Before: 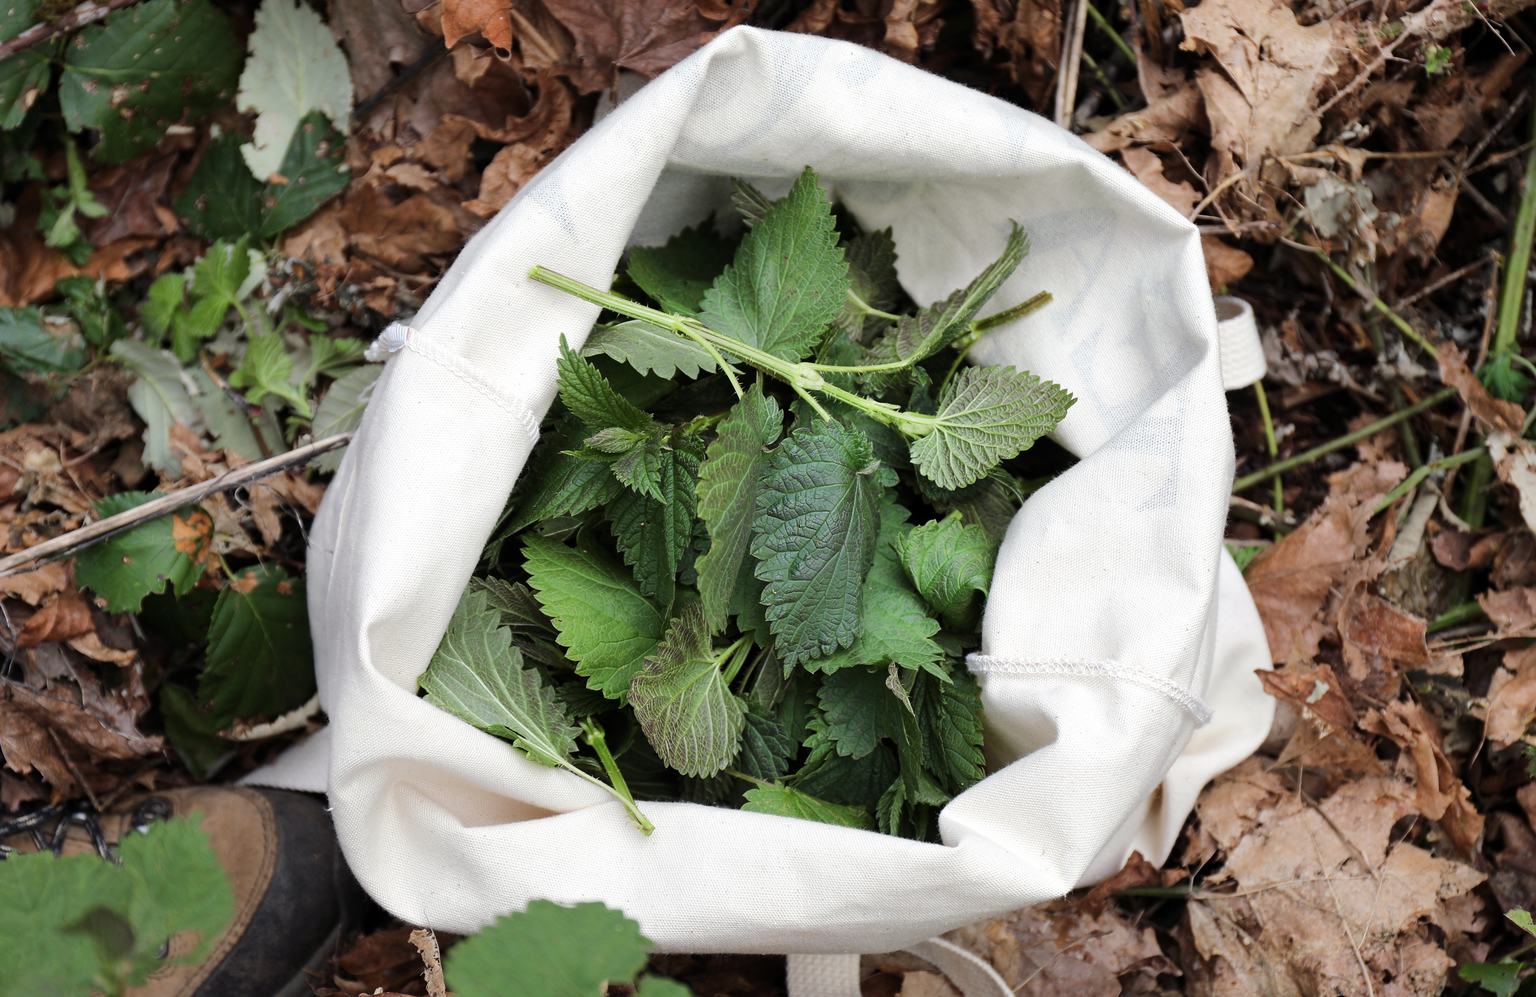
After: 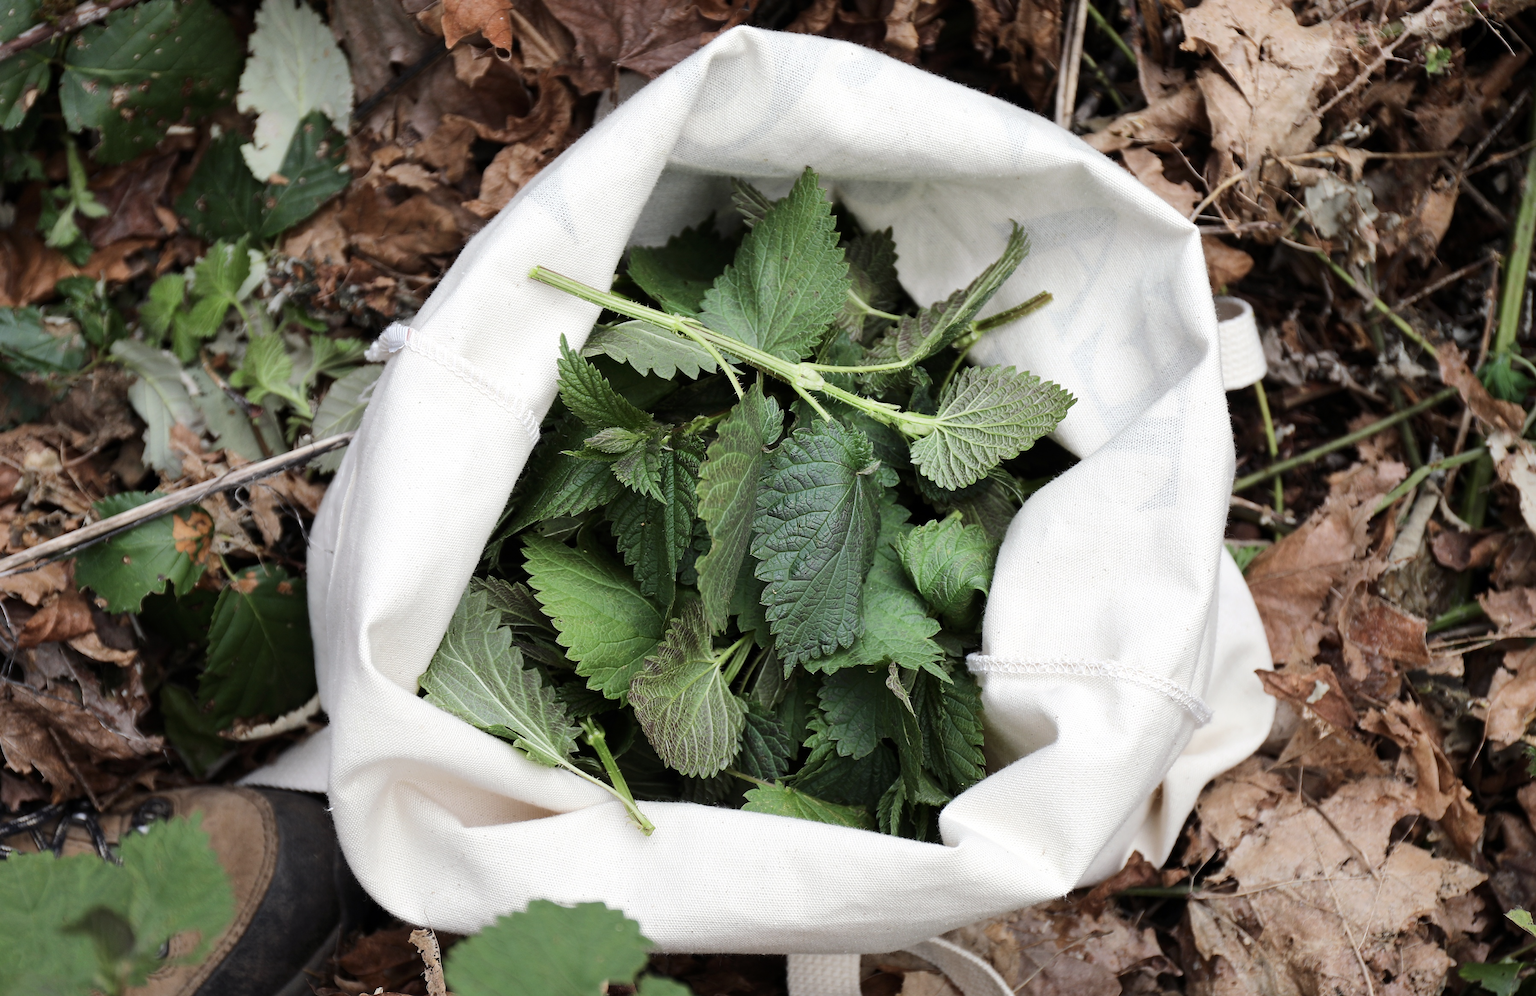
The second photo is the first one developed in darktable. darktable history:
contrast brightness saturation: contrast 0.111, saturation -0.168
